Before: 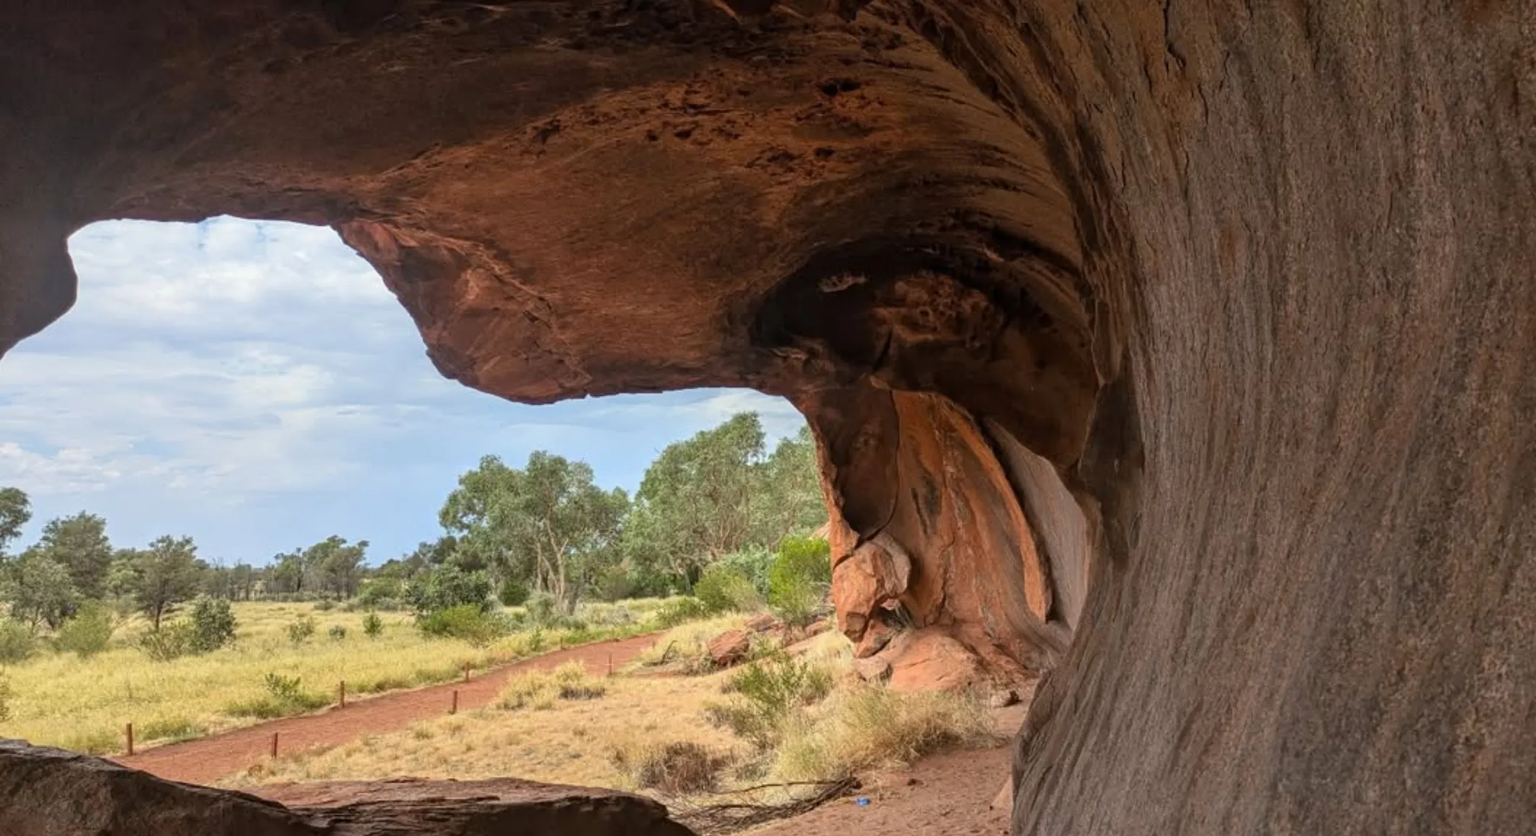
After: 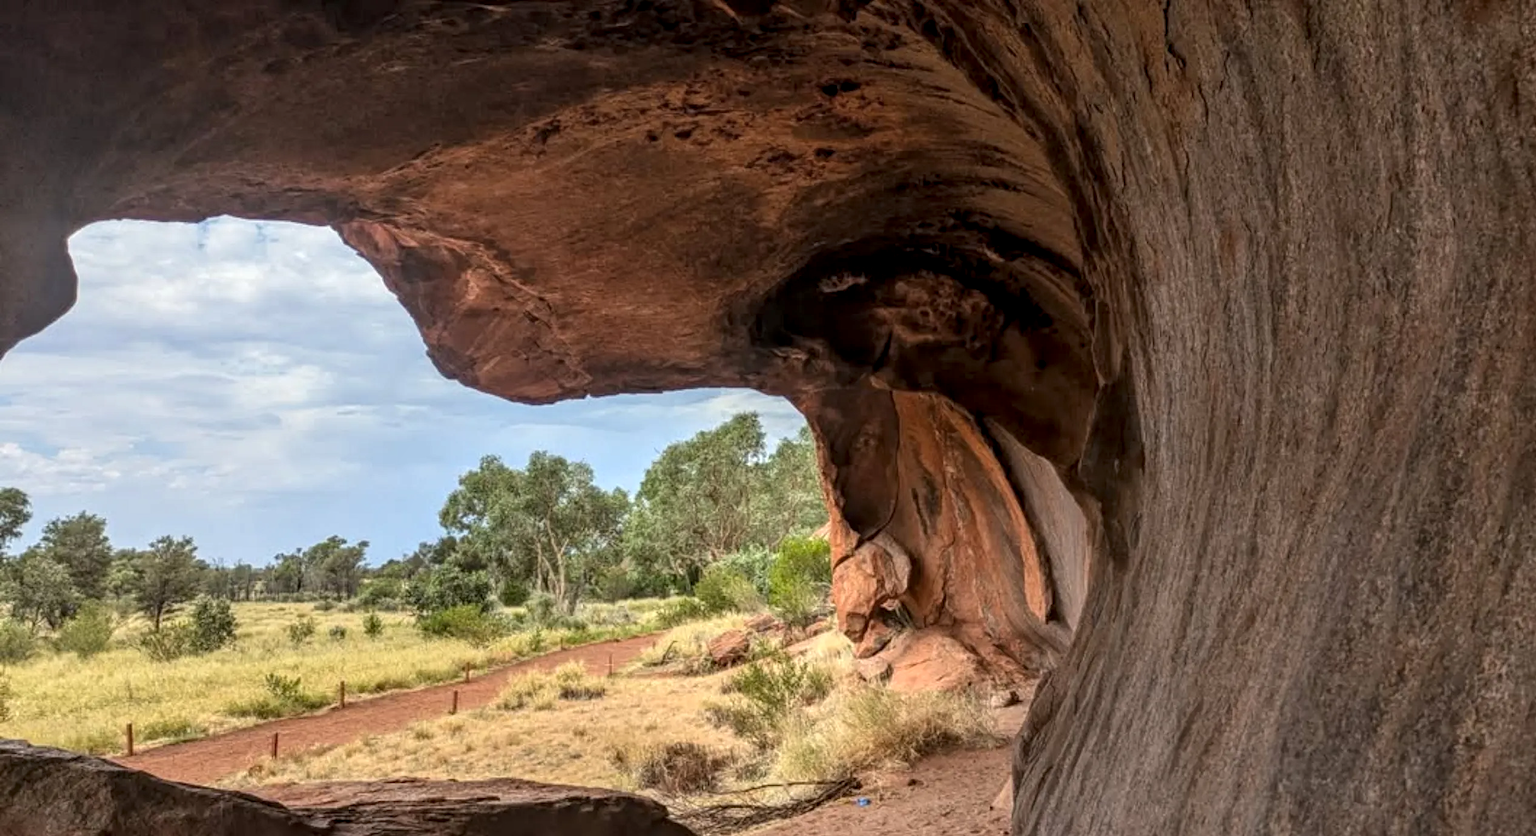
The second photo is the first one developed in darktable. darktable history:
local contrast: highlights 62%, detail 143%, midtone range 0.423
